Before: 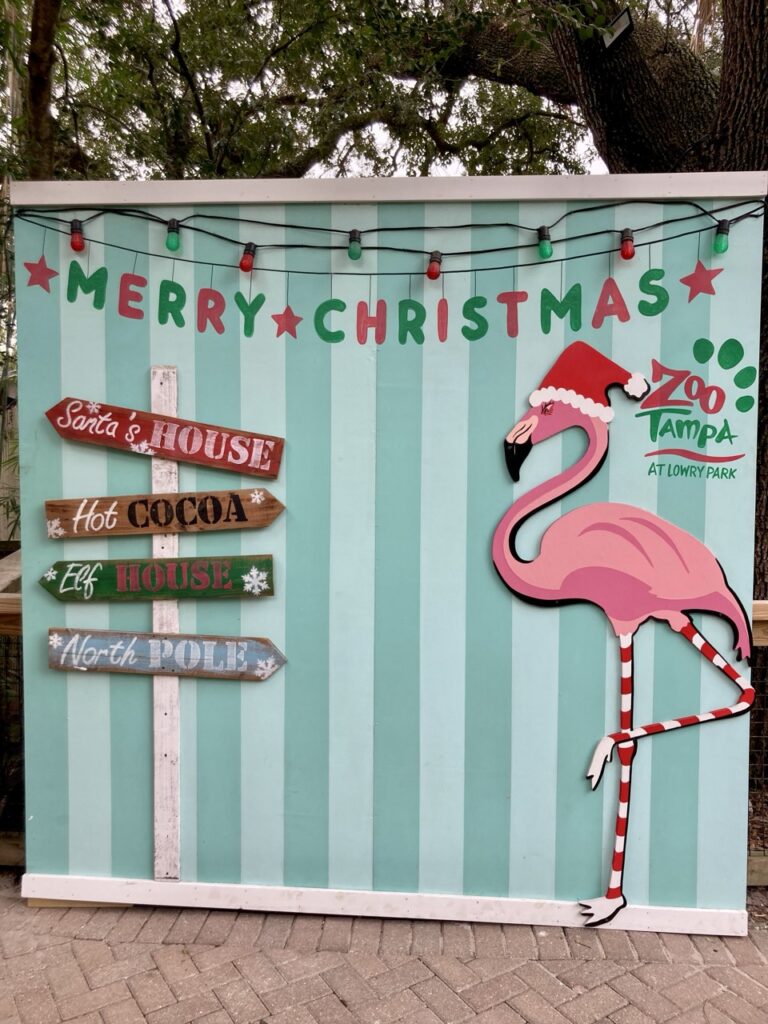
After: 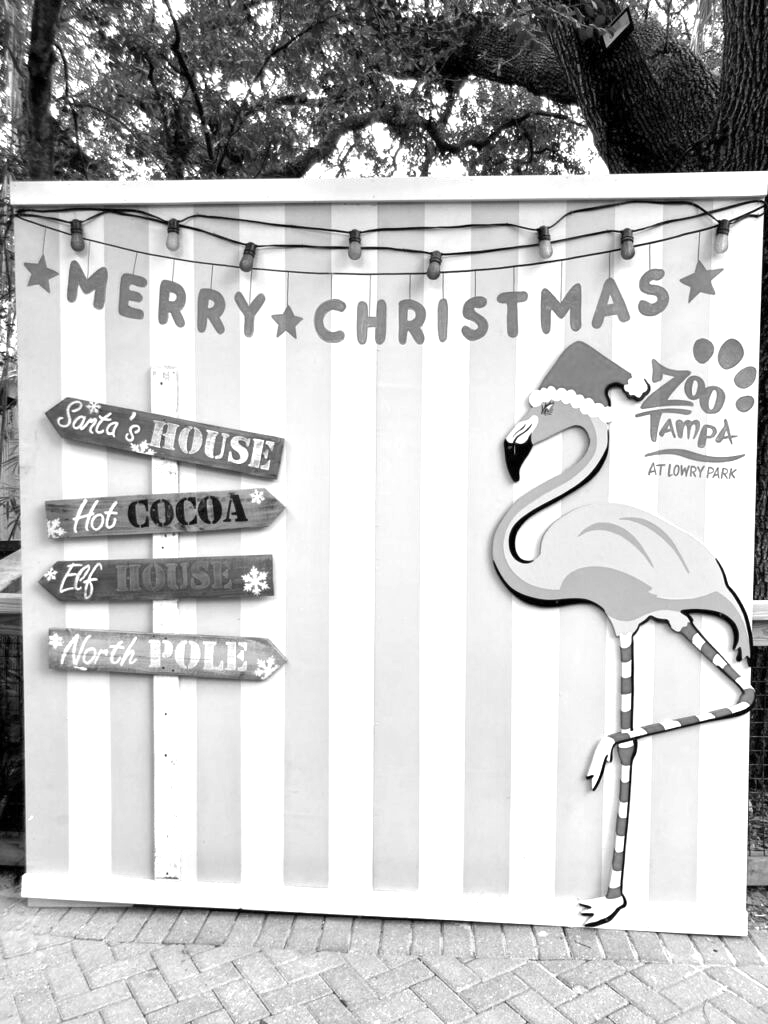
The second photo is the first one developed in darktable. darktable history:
monochrome: on, module defaults
exposure: exposure 1.137 EV, compensate highlight preservation false
